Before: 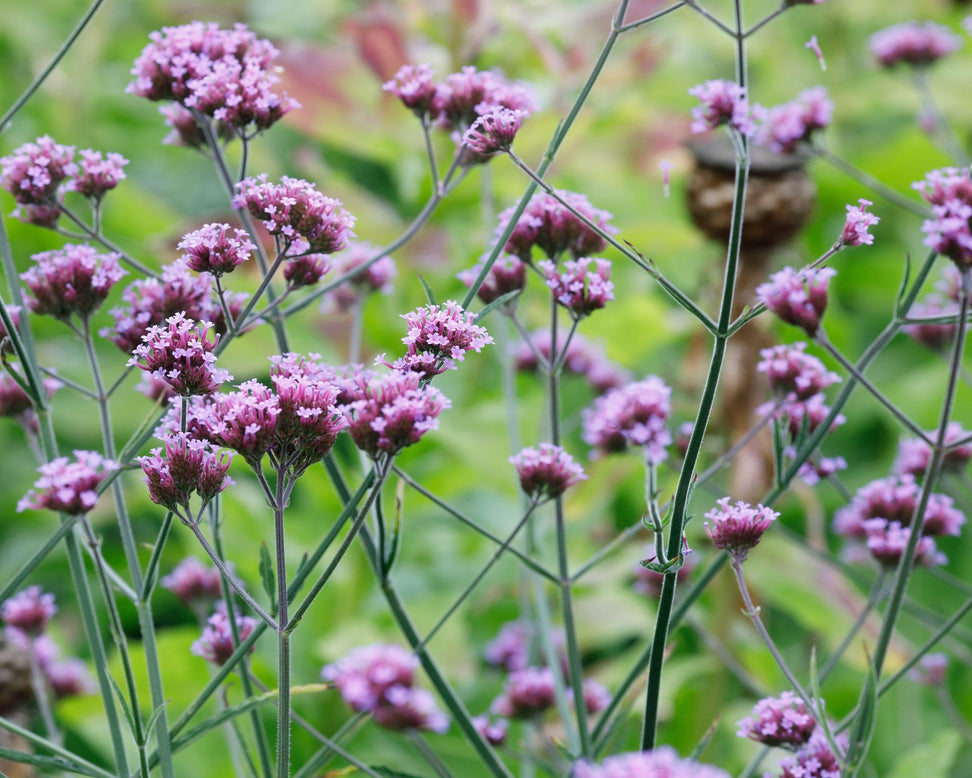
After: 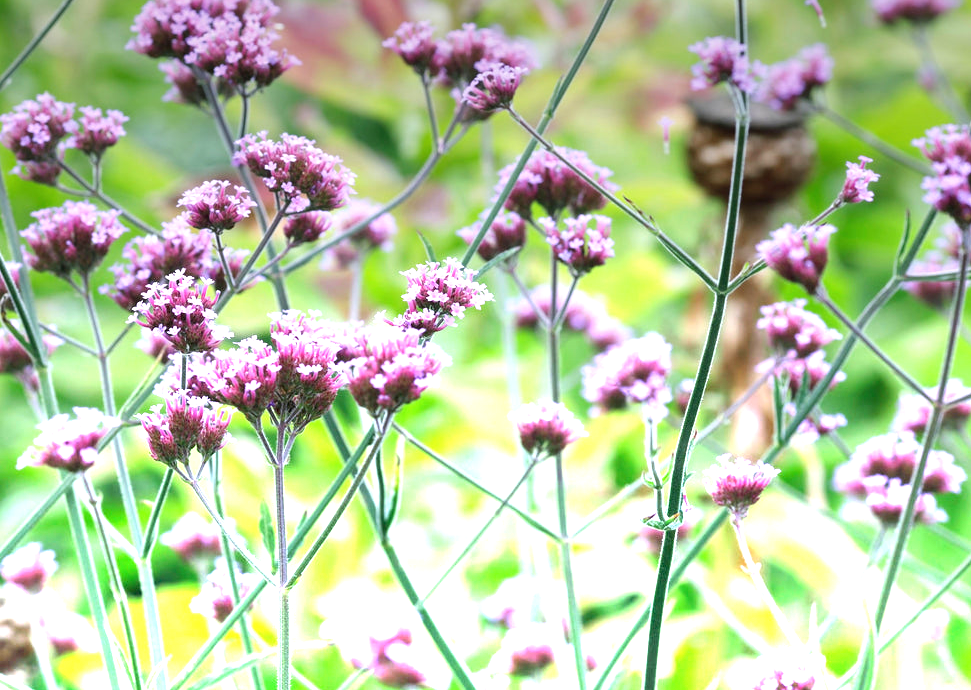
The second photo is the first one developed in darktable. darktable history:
color balance rgb: on, module defaults
graduated density: density -3.9 EV
crop and rotate: top 5.609%, bottom 5.609%
